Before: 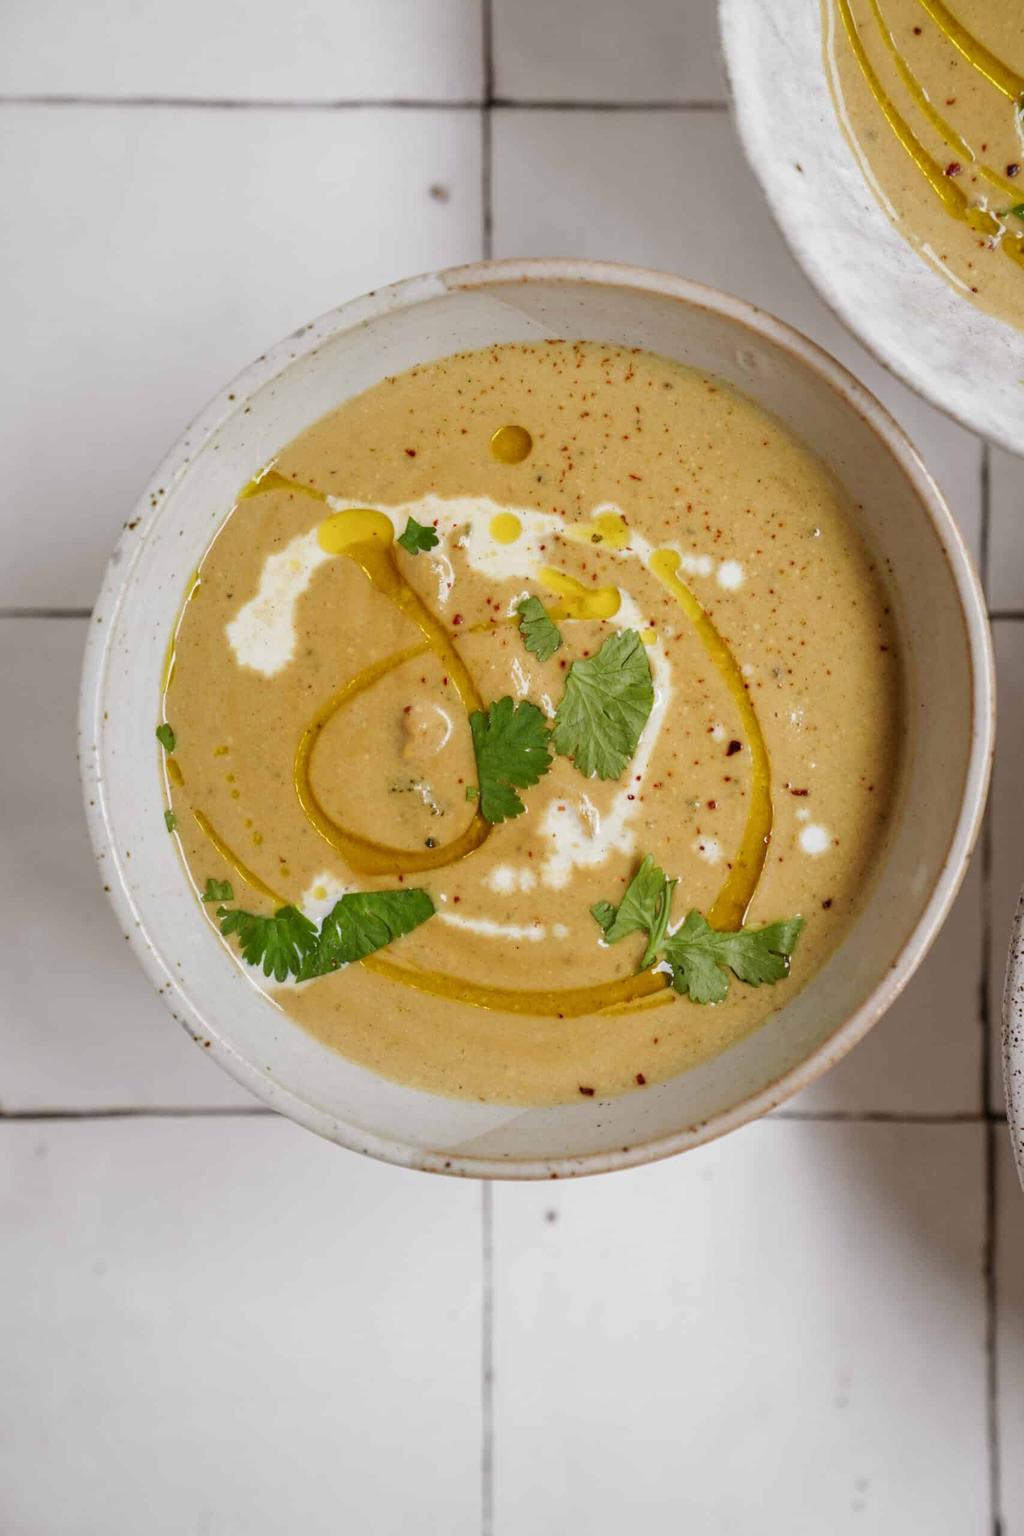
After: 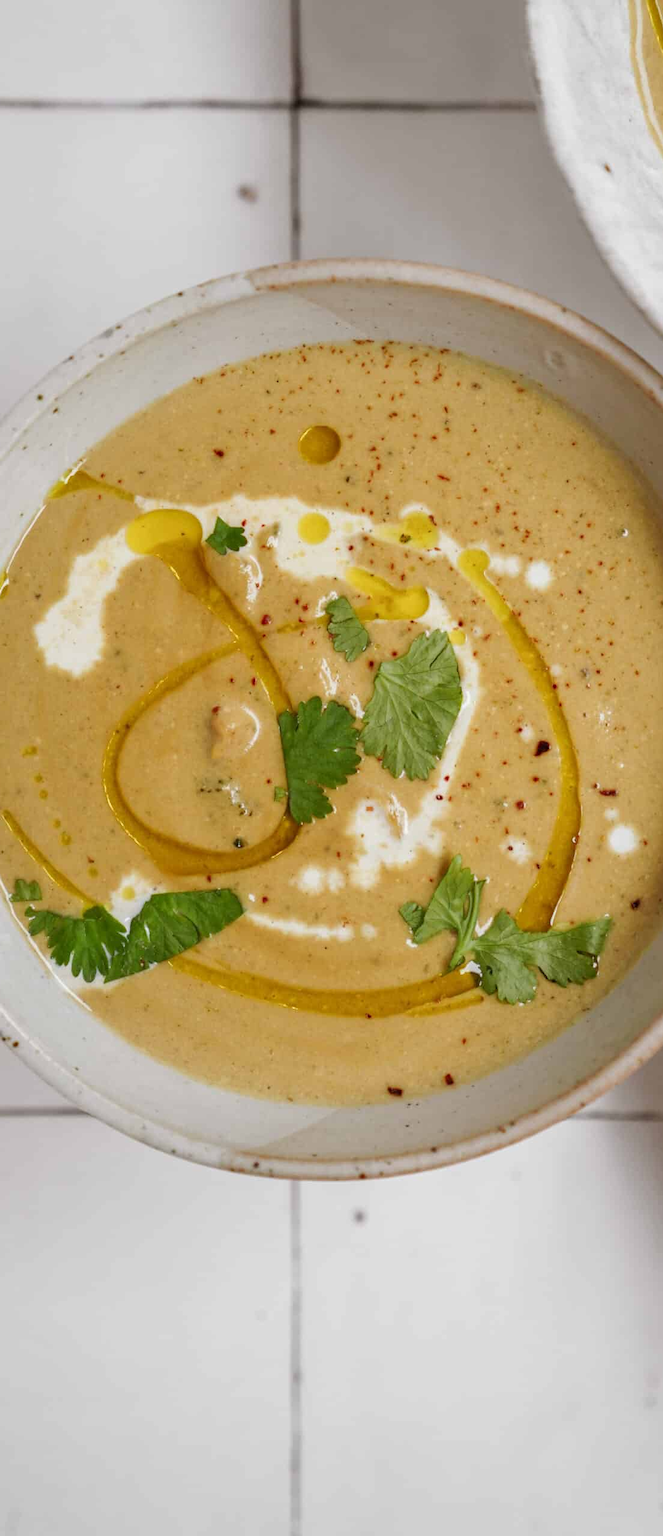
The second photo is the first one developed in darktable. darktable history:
crop and rotate: left 18.747%, right 16.503%
